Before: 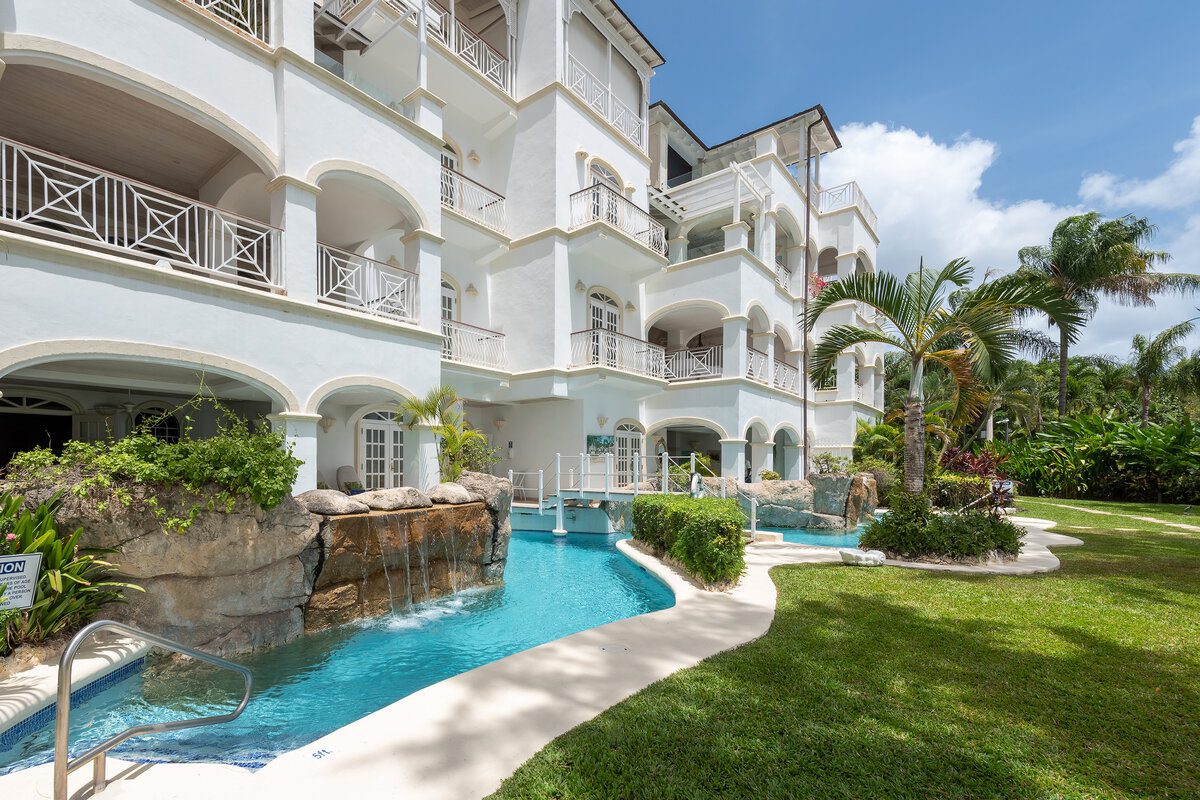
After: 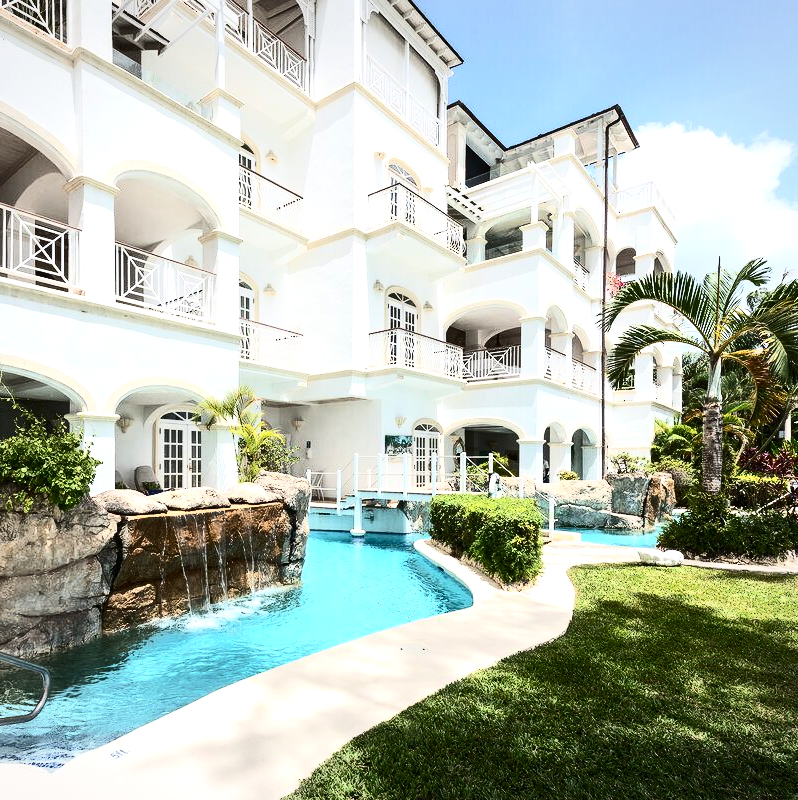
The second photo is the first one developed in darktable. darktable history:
vignetting: fall-off start 85%, fall-off radius 80%, brightness -0.182, saturation -0.3, width/height ratio 1.219, dithering 8-bit output, unbound false
crop: left 16.899%, right 16.556%
color balance: on, module defaults
contrast brightness saturation: contrast 0.39, brightness 0.1
tone equalizer: -8 EV -0.75 EV, -7 EV -0.7 EV, -6 EV -0.6 EV, -5 EV -0.4 EV, -3 EV 0.4 EV, -2 EV 0.6 EV, -1 EV 0.7 EV, +0 EV 0.75 EV, edges refinement/feathering 500, mask exposure compensation -1.57 EV, preserve details no
